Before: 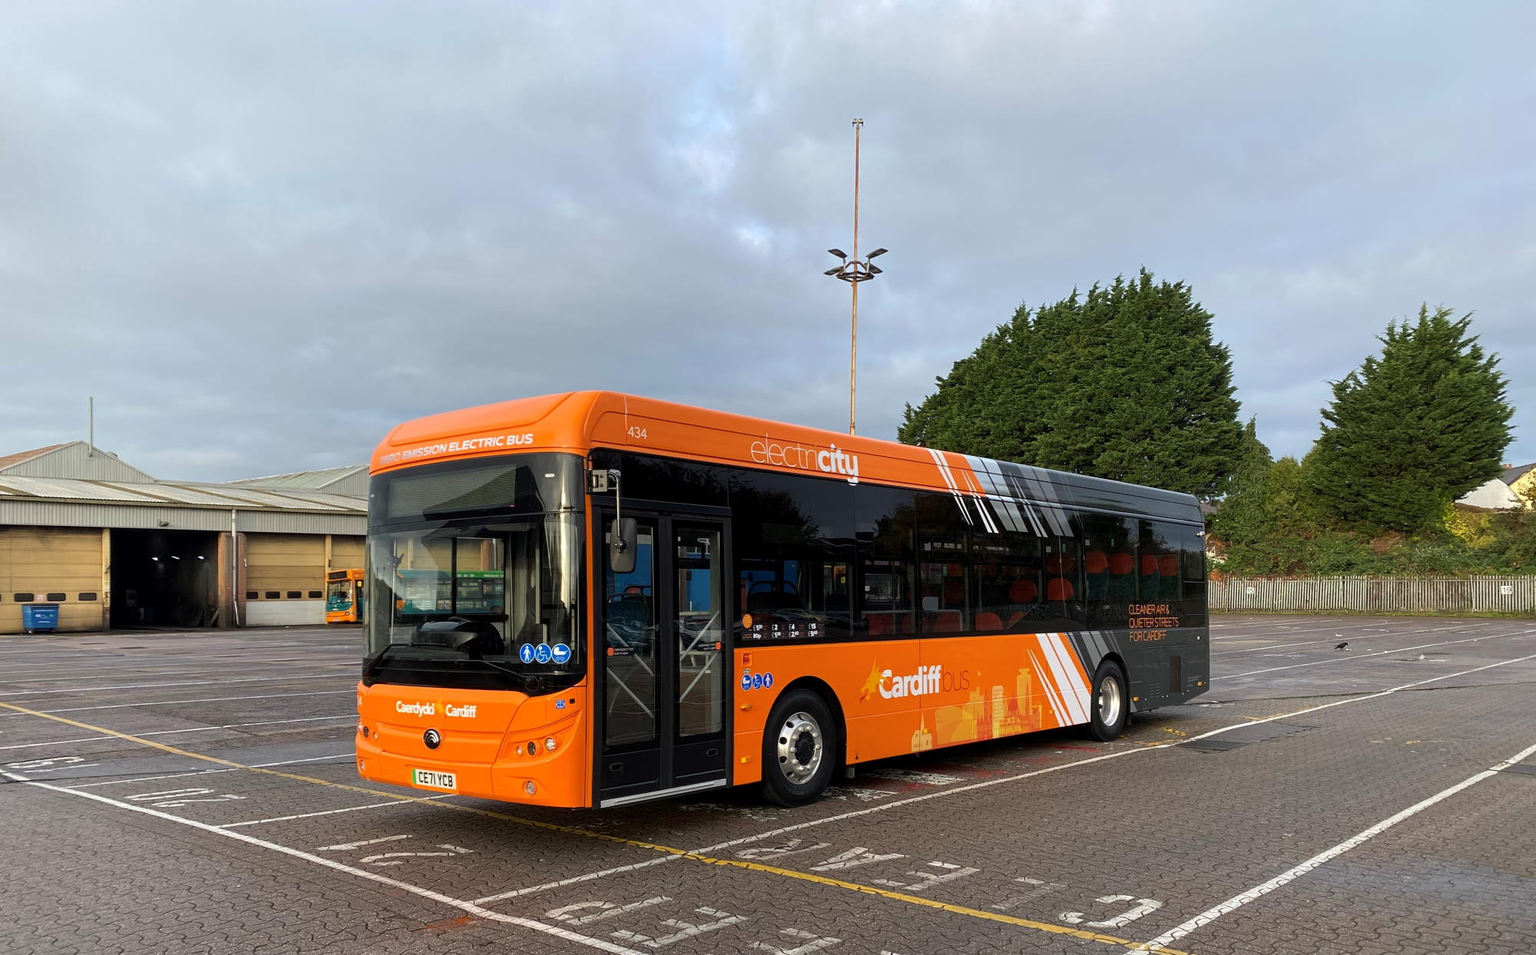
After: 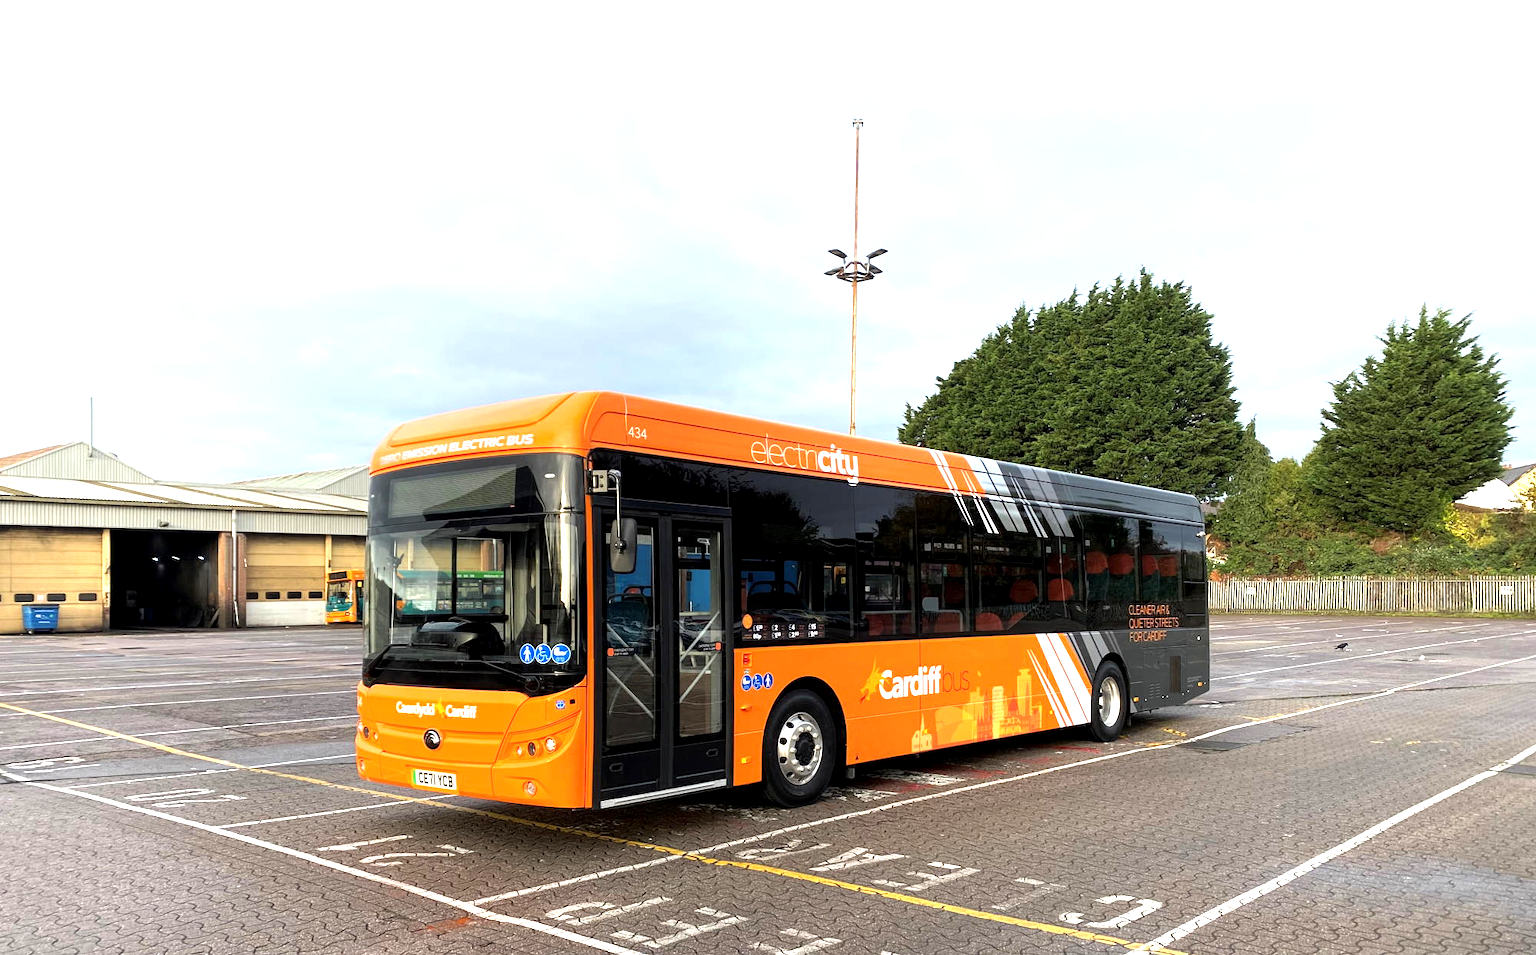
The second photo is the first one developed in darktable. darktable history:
tone equalizer: -8 EV -0.43 EV, -7 EV -0.427 EV, -6 EV -0.369 EV, -5 EV -0.236 EV, -3 EV 0.252 EV, -2 EV 0.312 EV, -1 EV 0.388 EV, +0 EV 0.43 EV
exposure: black level correction 0, exposure 0.695 EV, compensate highlight preservation false
local contrast: highlights 100%, shadows 102%, detail 119%, midtone range 0.2
